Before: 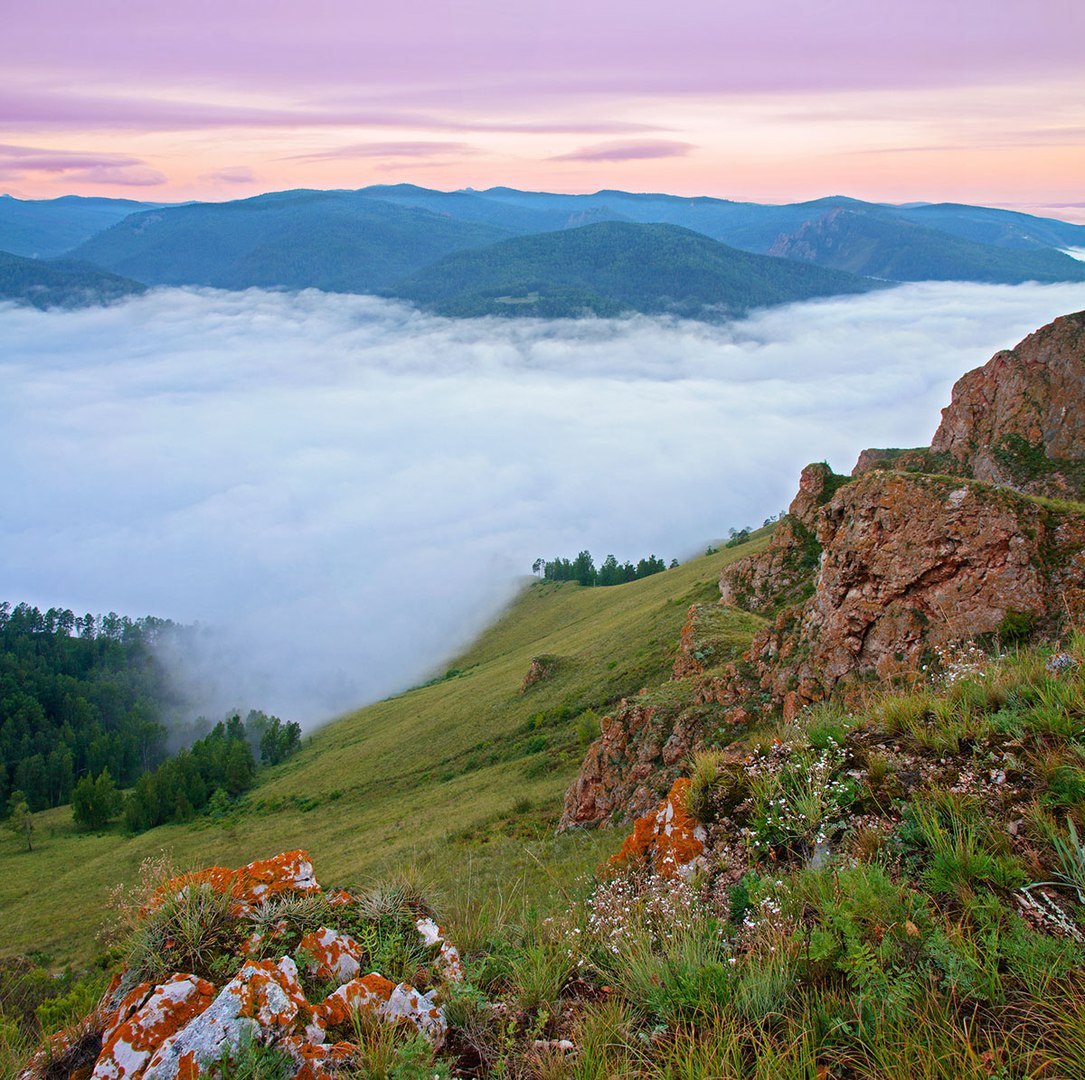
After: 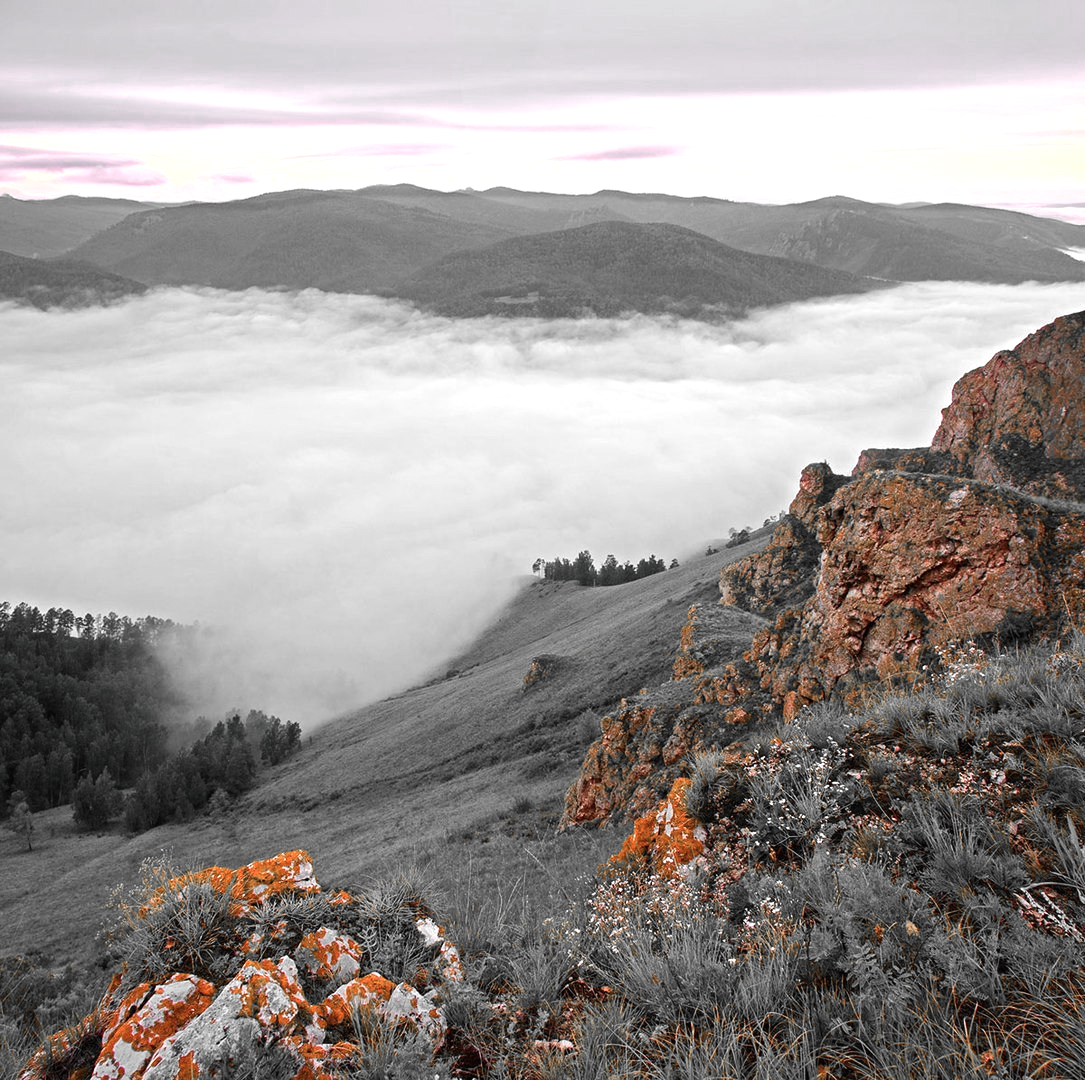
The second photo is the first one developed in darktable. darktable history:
color zones: curves: ch0 [(0, 0.65) (0.096, 0.644) (0.221, 0.539) (0.429, 0.5) (0.571, 0.5) (0.714, 0.5) (0.857, 0.5) (1, 0.65)]; ch1 [(0, 0.5) (0.143, 0.5) (0.257, -0.002) (0.429, 0.04) (0.571, -0.001) (0.714, -0.015) (0.857, 0.024) (1, 0.5)]
tone equalizer: -8 EV -0.449 EV, -7 EV -0.367 EV, -6 EV -0.299 EV, -5 EV -0.192 EV, -3 EV 0.189 EV, -2 EV 0.329 EV, -1 EV 0.392 EV, +0 EV 0.441 EV, edges refinement/feathering 500, mask exposure compensation -1.57 EV, preserve details no
